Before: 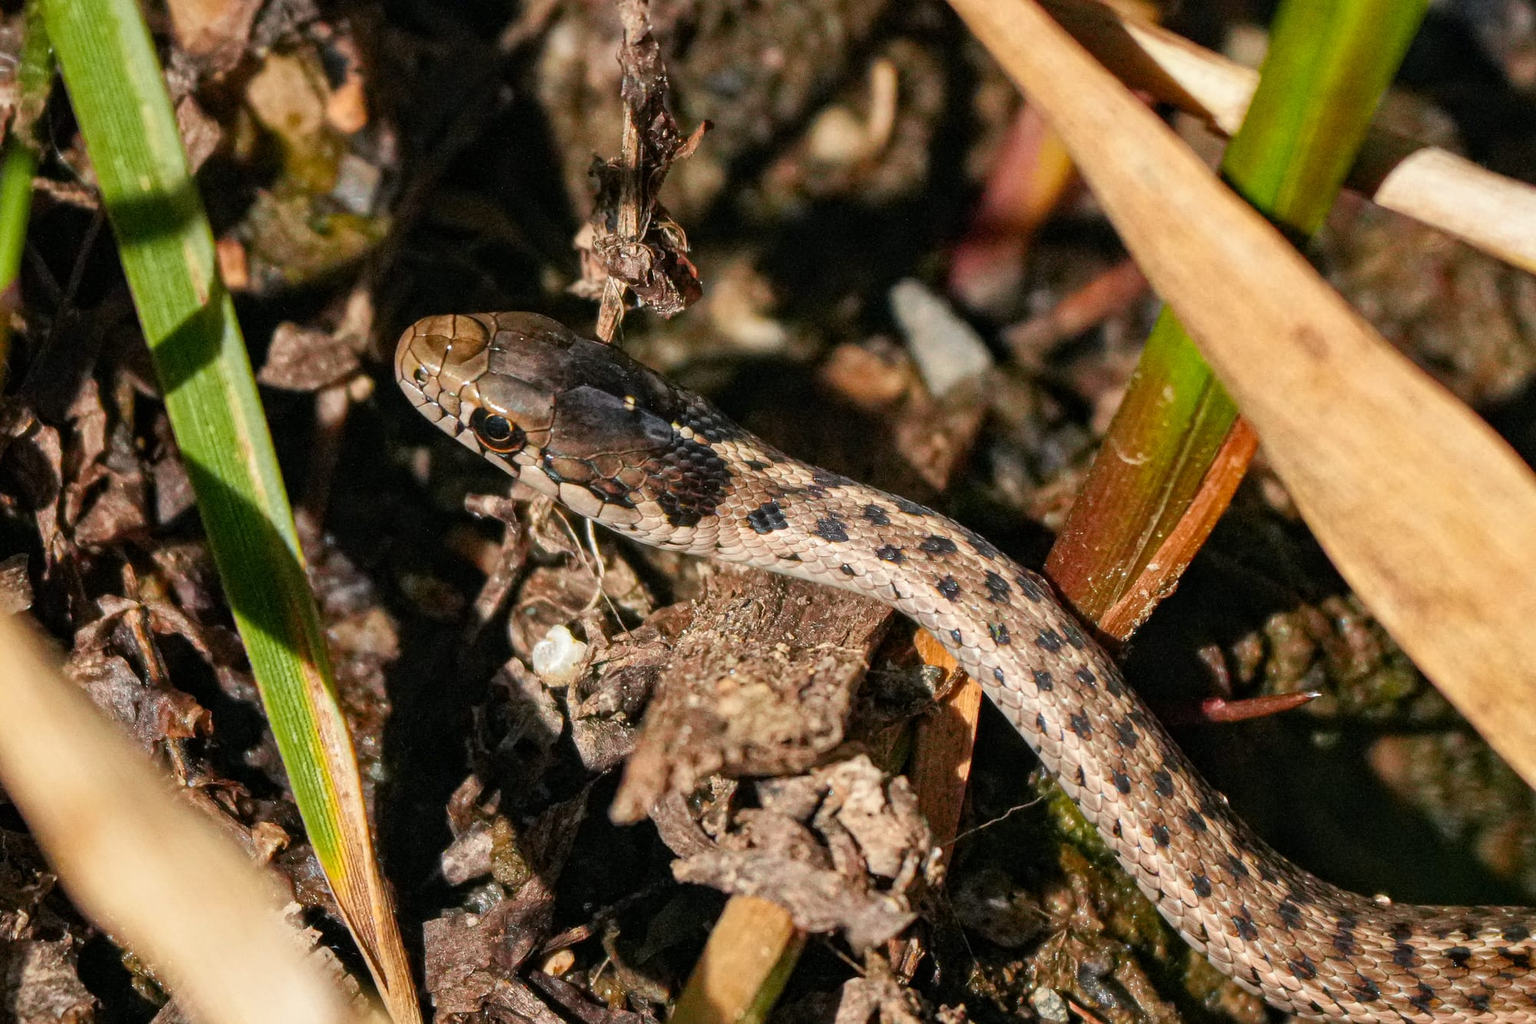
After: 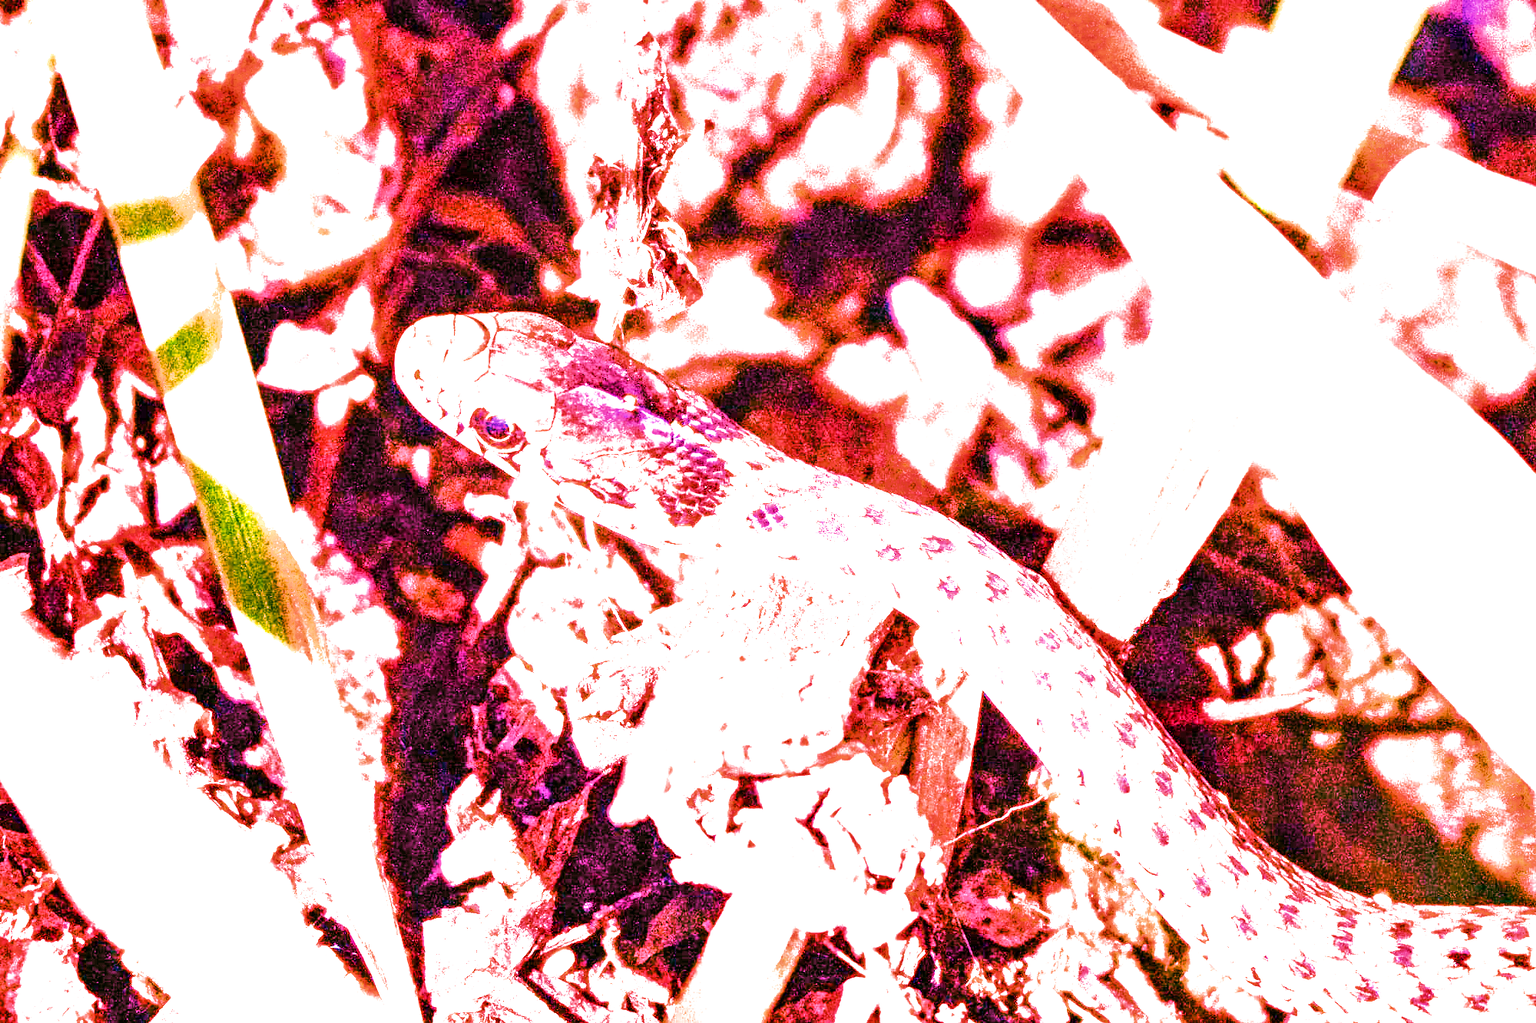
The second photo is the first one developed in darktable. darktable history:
local contrast: detail 150%
color calibration: x 0.372, y 0.386, temperature 4283.97 K
exposure: black level correction 0, exposure 1.388 EV, compensate exposure bias true, compensate highlight preservation false
filmic rgb: black relative exposure -11.35 EV, white relative exposure 3.22 EV, hardness 6.76, color science v6 (2022)
haze removal: compatibility mode true, adaptive false
highlight reconstruction: iterations 1, diameter of reconstruction 64 px
white balance: red 2.229, blue 1.46
velvia: strength 27%
color balance rgb: linear chroma grading › global chroma 42%, perceptual saturation grading › global saturation 42%, perceptual brilliance grading › global brilliance 25%, global vibrance 33%
